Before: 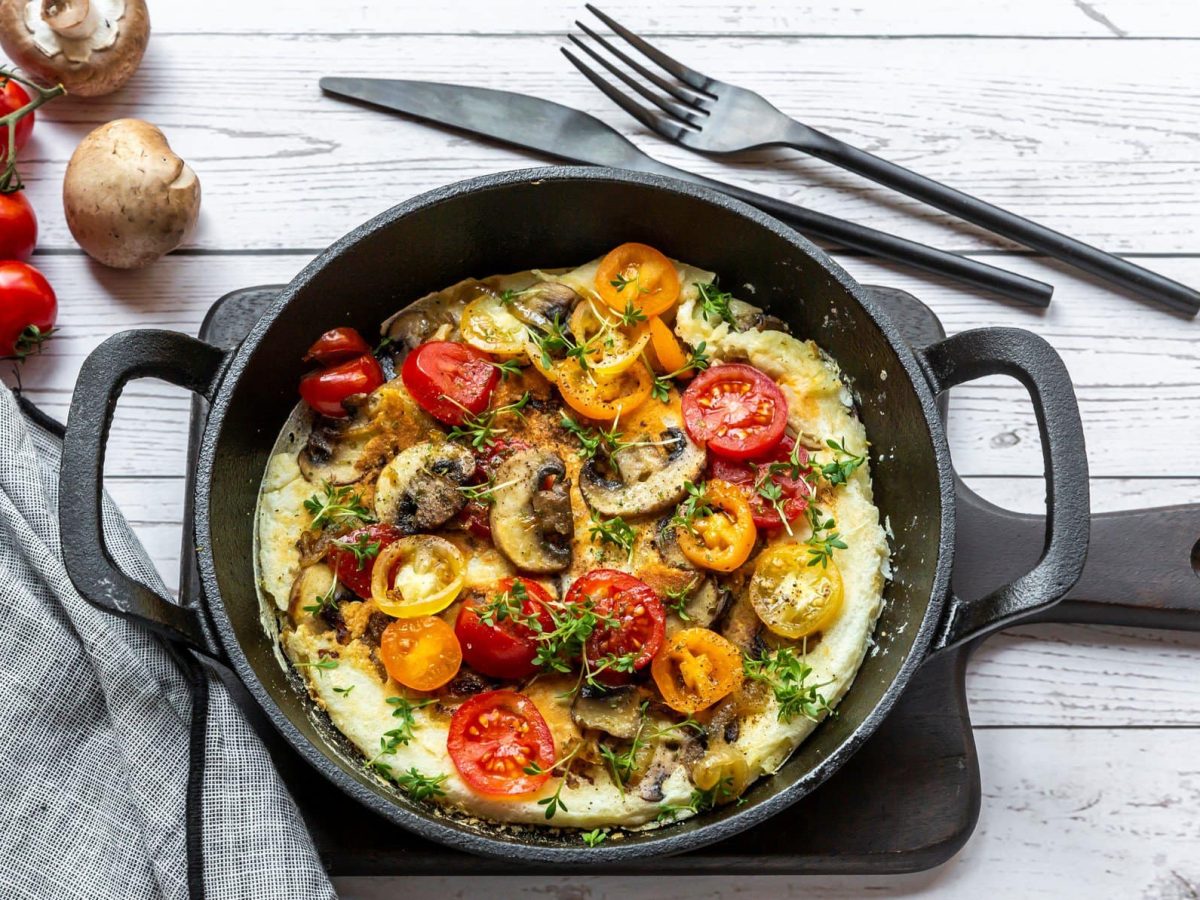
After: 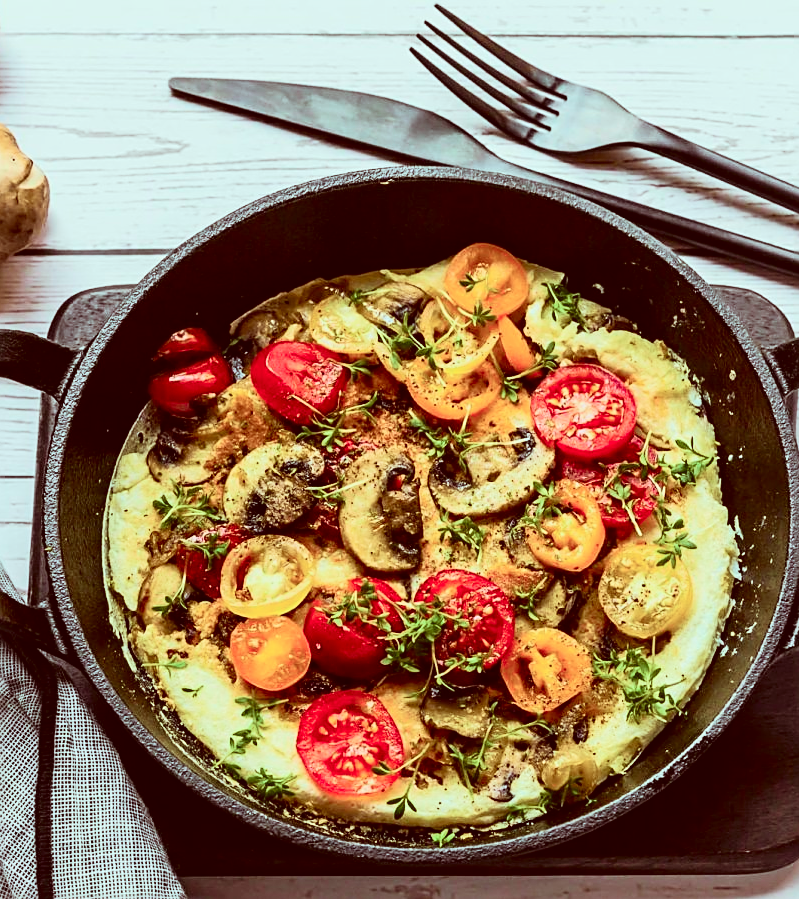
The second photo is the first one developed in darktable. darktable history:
velvia: on, module defaults
sharpen: on, module defaults
tone curve: curves: ch0 [(0, 0.008) (0.081, 0.044) (0.177, 0.123) (0.283, 0.253) (0.427, 0.441) (0.495, 0.524) (0.661, 0.756) (0.796, 0.859) (1, 0.951)]; ch1 [(0, 0) (0.161, 0.092) (0.35, 0.33) (0.392, 0.392) (0.427, 0.426) (0.479, 0.472) (0.505, 0.5) (0.521, 0.519) (0.567, 0.556) (0.583, 0.588) (0.625, 0.627) (0.678, 0.733) (1, 1)]; ch2 [(0, 0) (0.346, 0.362) (0.404, 0.427) (0.502, 0.499) (0.523, 0.522) (0.544, 0.561) (0.58, 0.59) (0.629, 0.642) (0.717, 0.678) (1, 1)], color space Lab, independent channels, preserve colors none
crop and rotate: left 12.648%, right 20.685%
color correction: highlights a* -7.23, highlights b* -0.161, shadows a* 20.08, shadows b* 11.73
contrast brightness saturation: contrast 0.01, saturation -0.05
